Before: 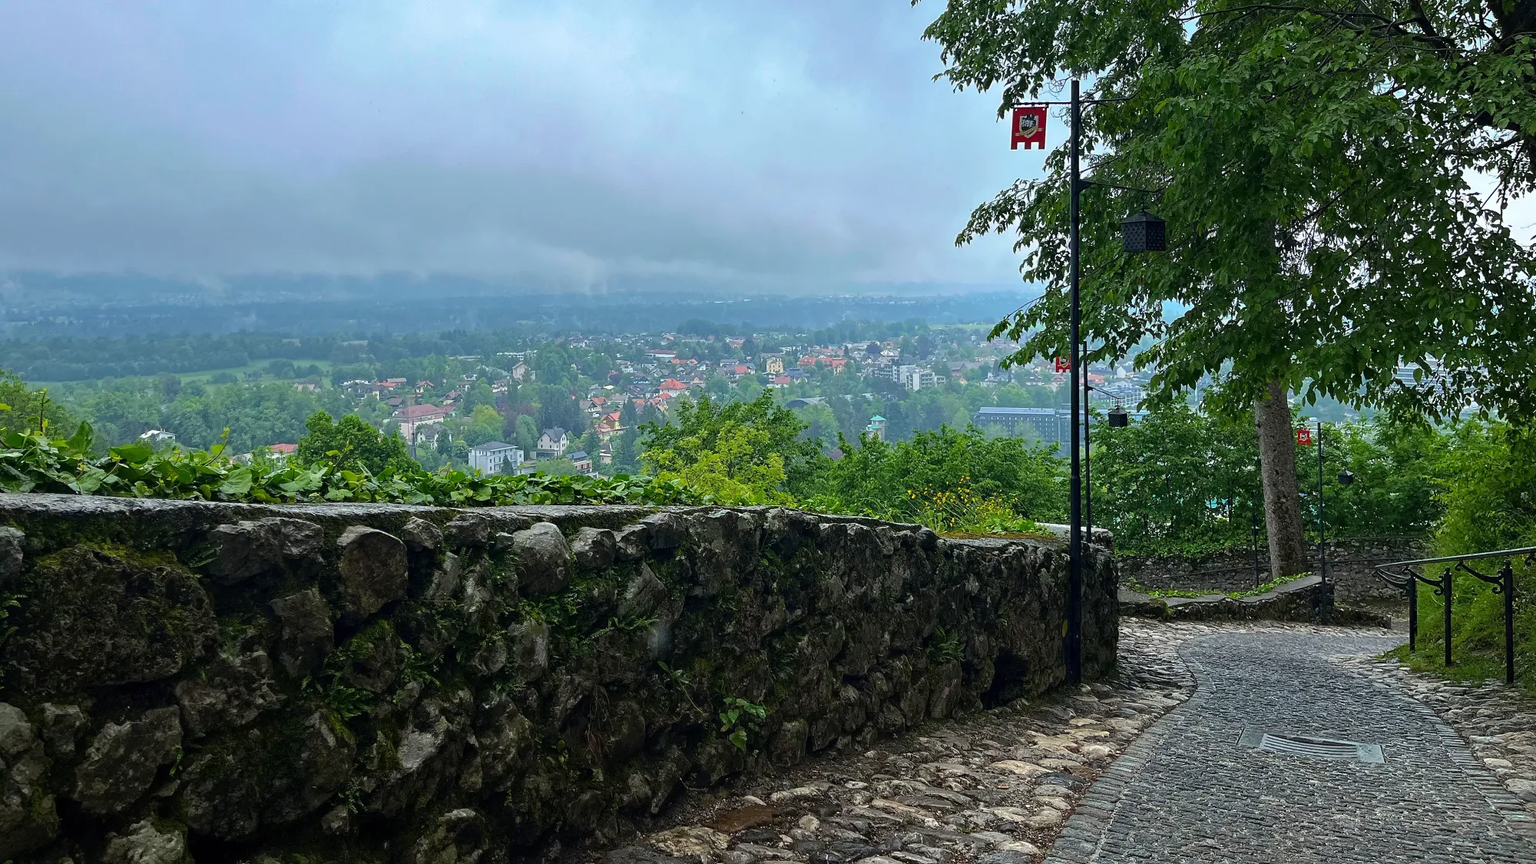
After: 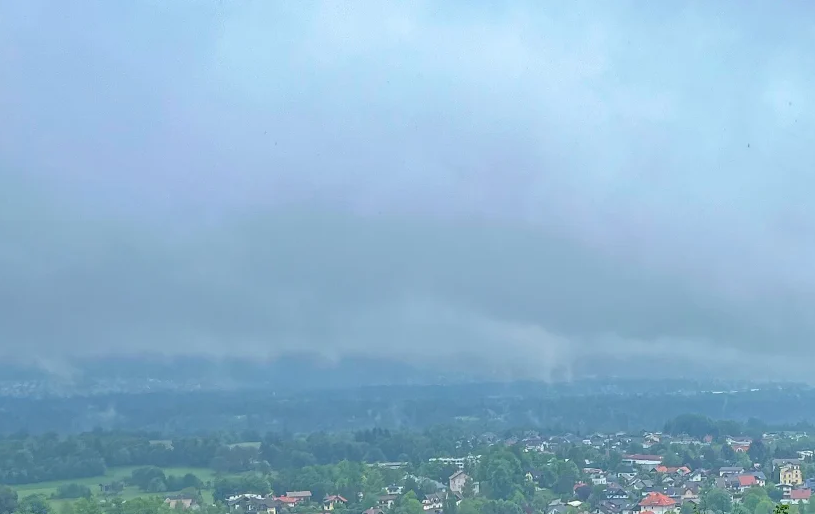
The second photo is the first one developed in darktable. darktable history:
crop and rotate: left 10.947%, top 0.102%, right 48.3%, bottom 54.134%
